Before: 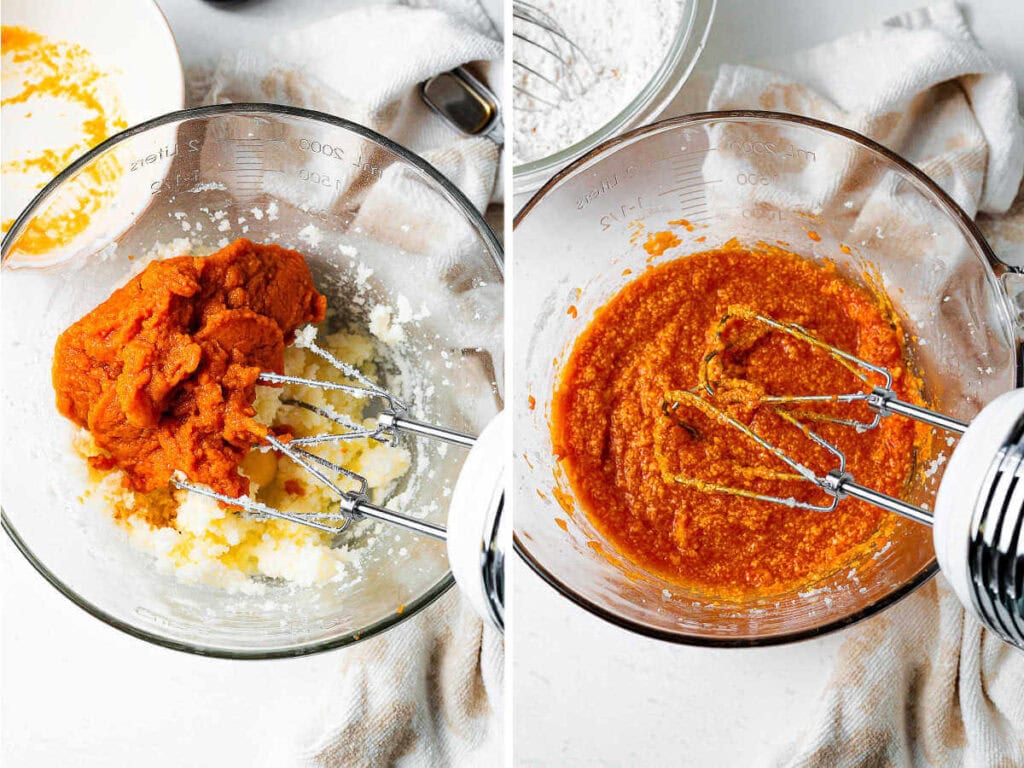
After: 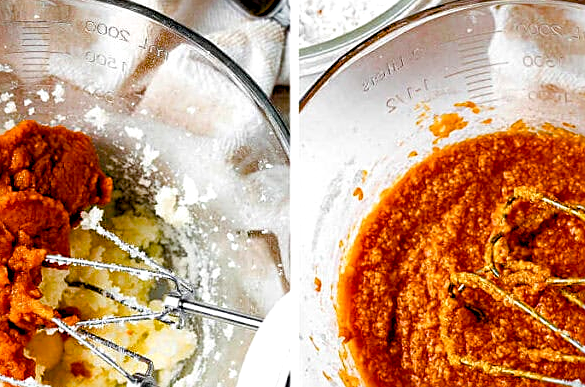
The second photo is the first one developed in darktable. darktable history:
sharpen: on, module defaults
crop: left 20.932%, top 15.471%, right 21.848%, bottom 34.081%
color balance rgb: shadows lift › luminance -9.41%, highlights gain › luminance 17.6%, global offset › luminance -1.45%, perceptual saturation grading › highlights -17.77%, perceptual saturation grading › mid-tones 33.1%, perceptual saturation grading › shadows 50.52%, global vibrance 24.22%
